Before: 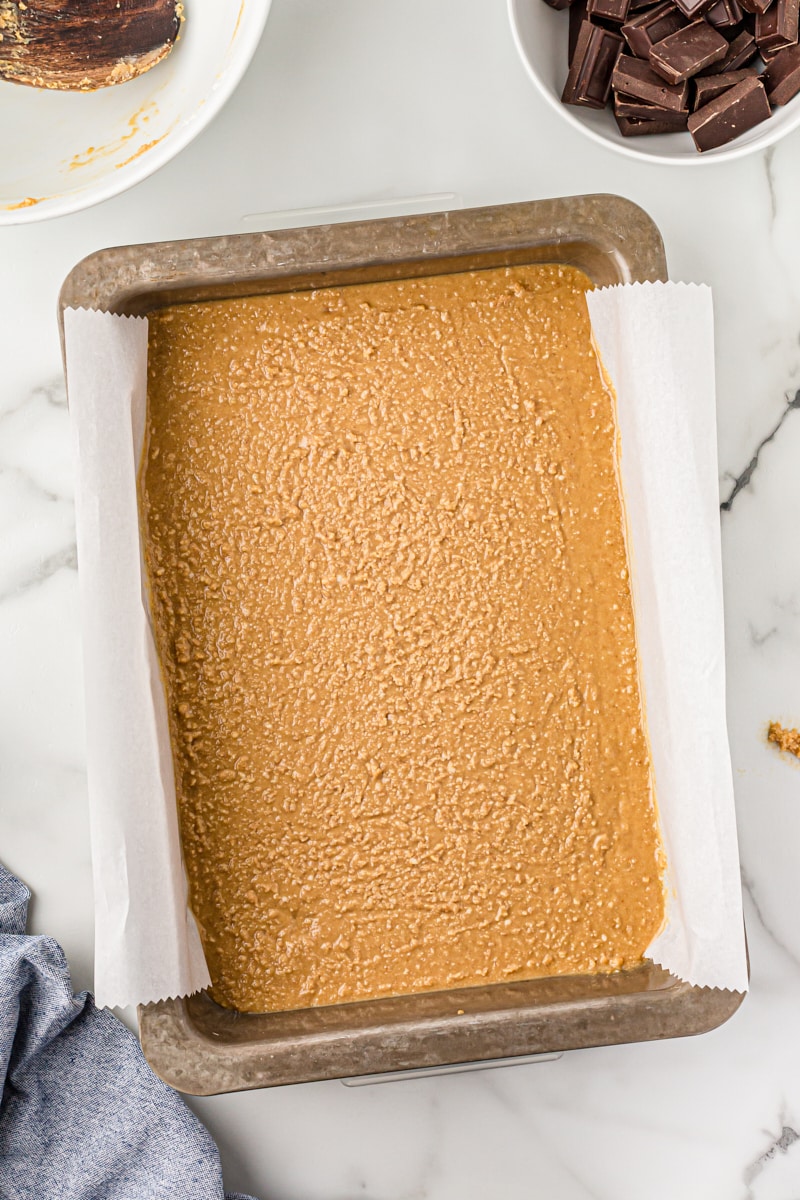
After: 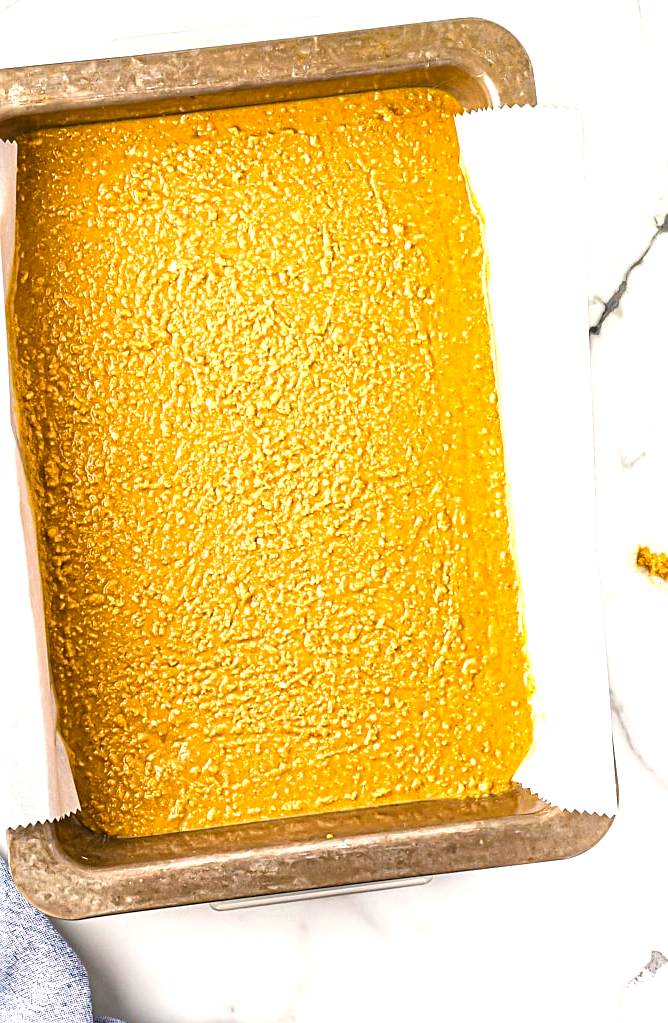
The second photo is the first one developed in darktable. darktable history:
crop: left 16.457%, top 14.749%
color balance rgb: linear chroma grading › global chroma 6.826%, perceptual saturation grading › global saturation 16.325%, perceptual brilliance grading › global brilliance 24.778%, global vibrance 20%
sharpen: on, module defaults
